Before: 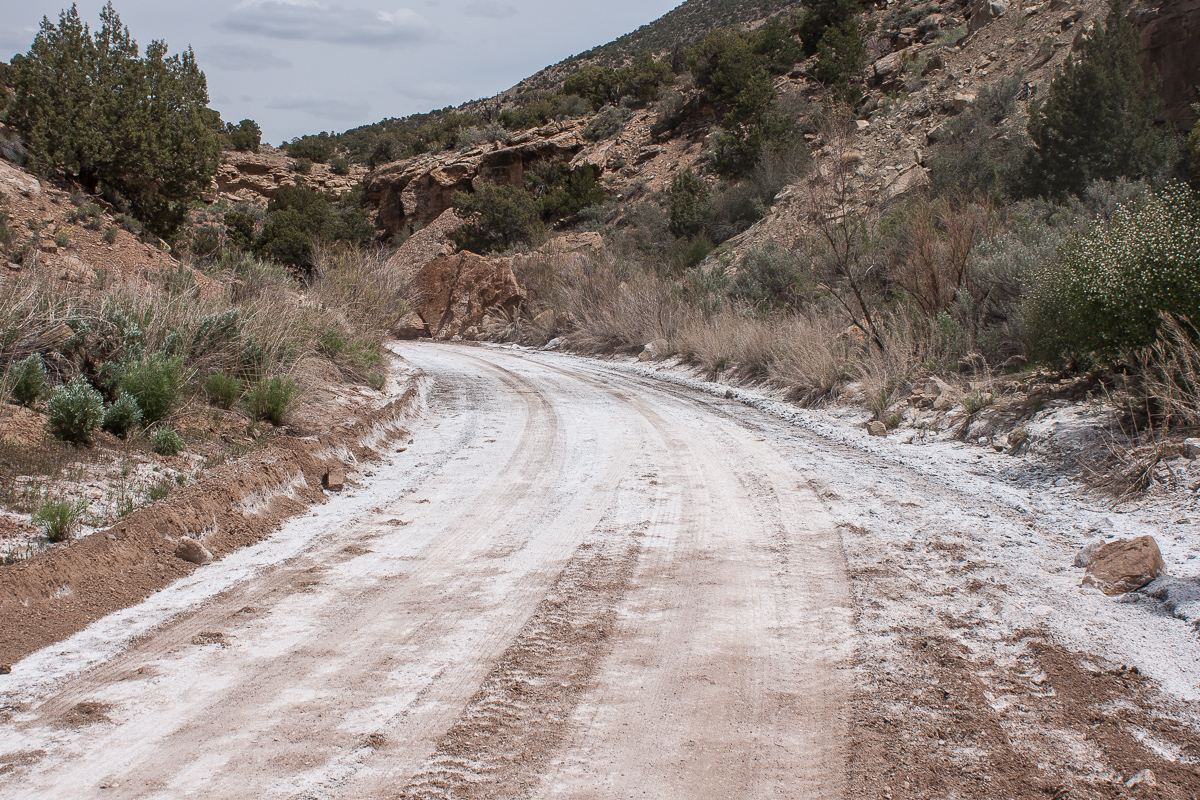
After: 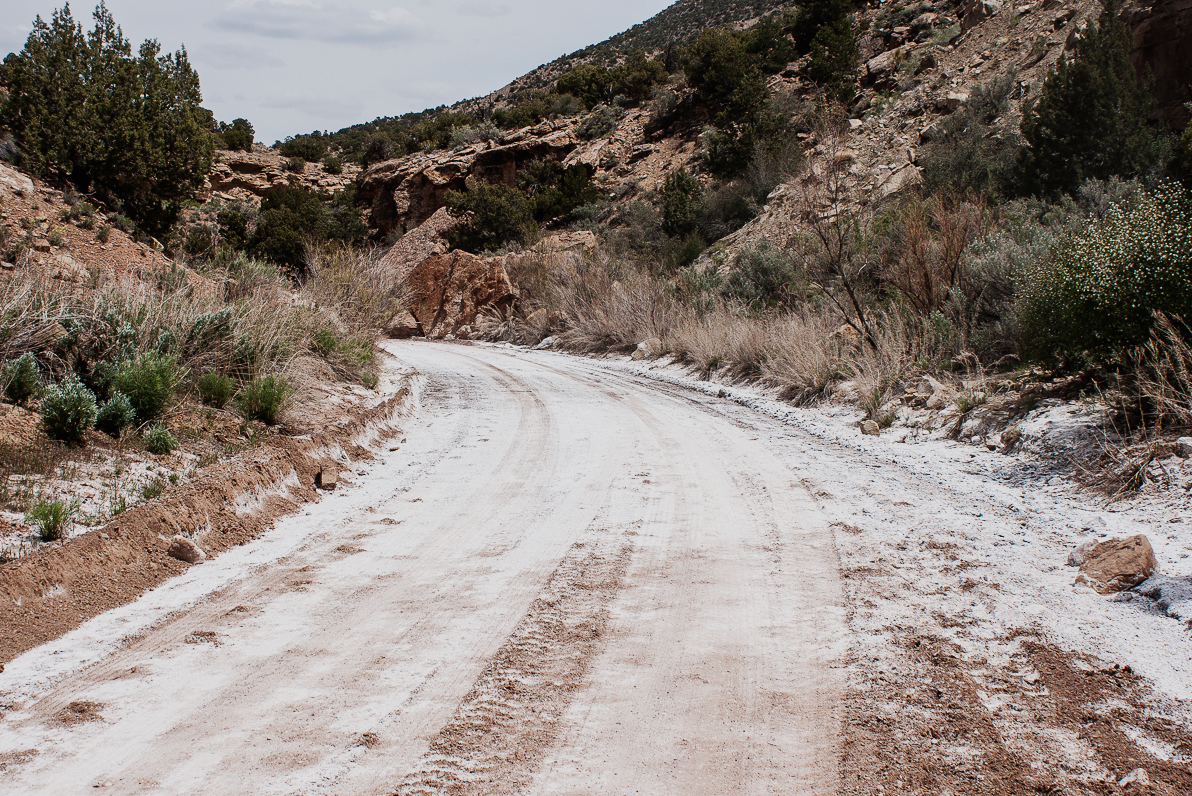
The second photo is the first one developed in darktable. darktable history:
crop and rotate: left 0.614%, top 0.179%, bottom 0.309%
sigmoid: contrast 1.8, skew -0.2, preserve hue 0%, red attenuation 0.1, red rotation 0.035, green attenuation 0.1, green rotation -0.017, blue attenuation 0.15, blue rotation -0.052, base primaries Rec2020
exposure: black level correction -0.003, exposure 0.04 EV, compensate highlight preservation false
tone equalizer: on, module defaults
